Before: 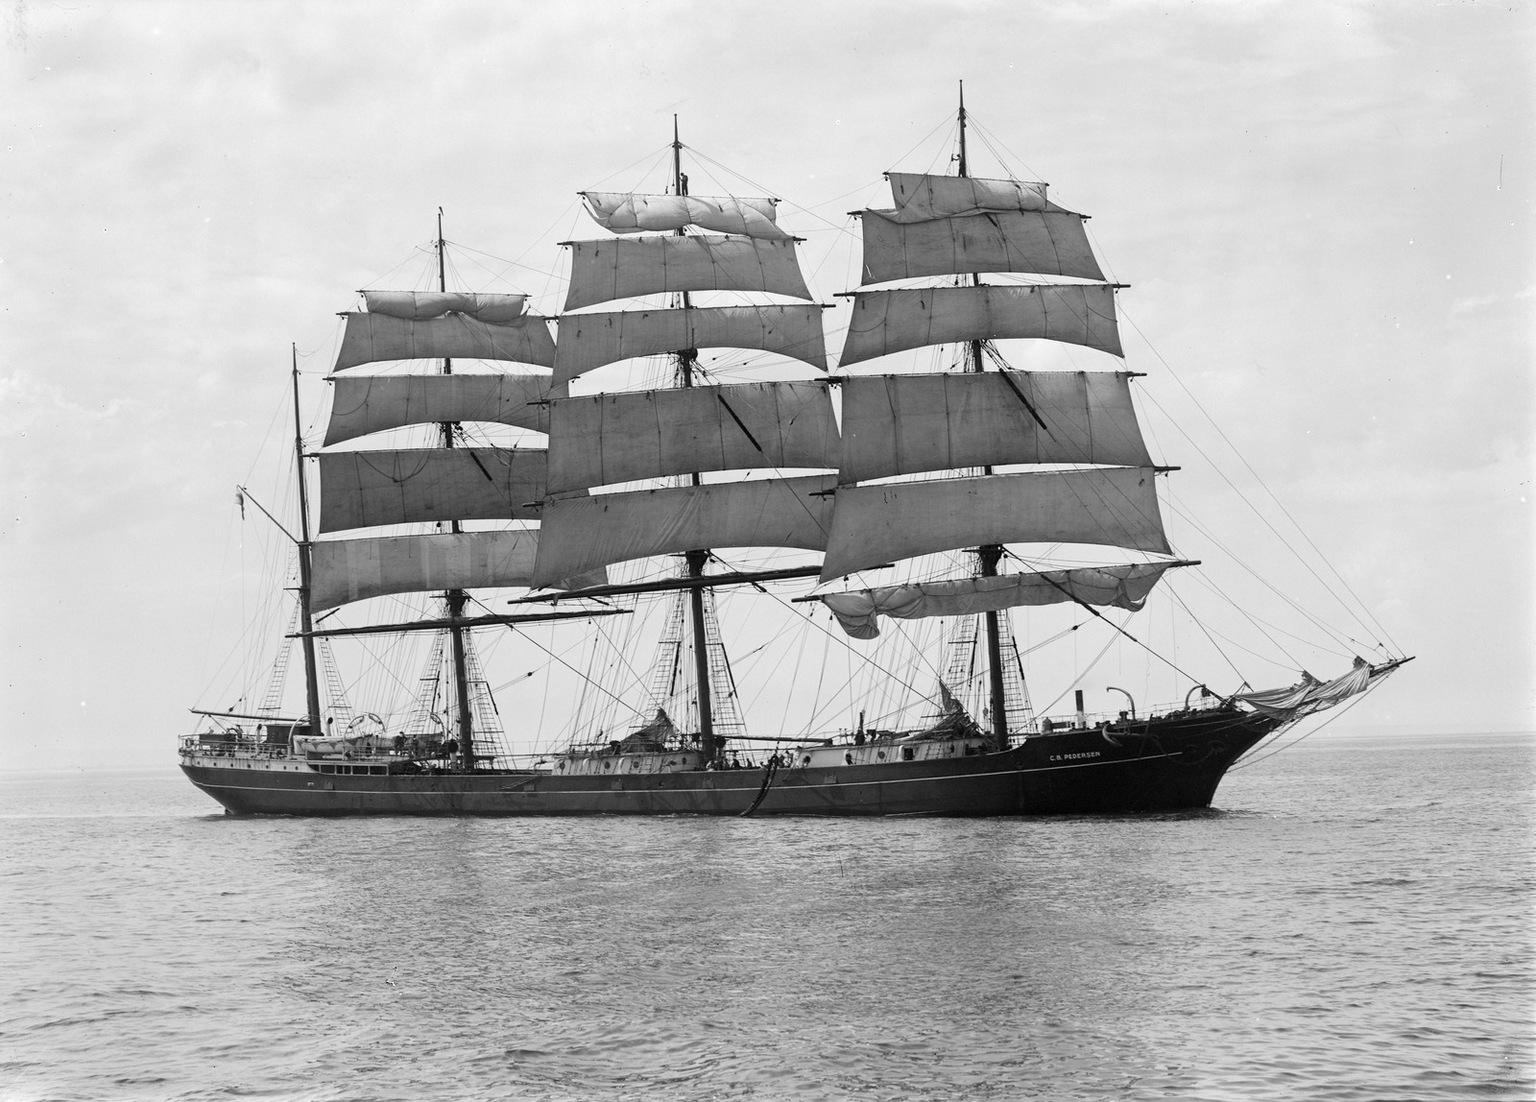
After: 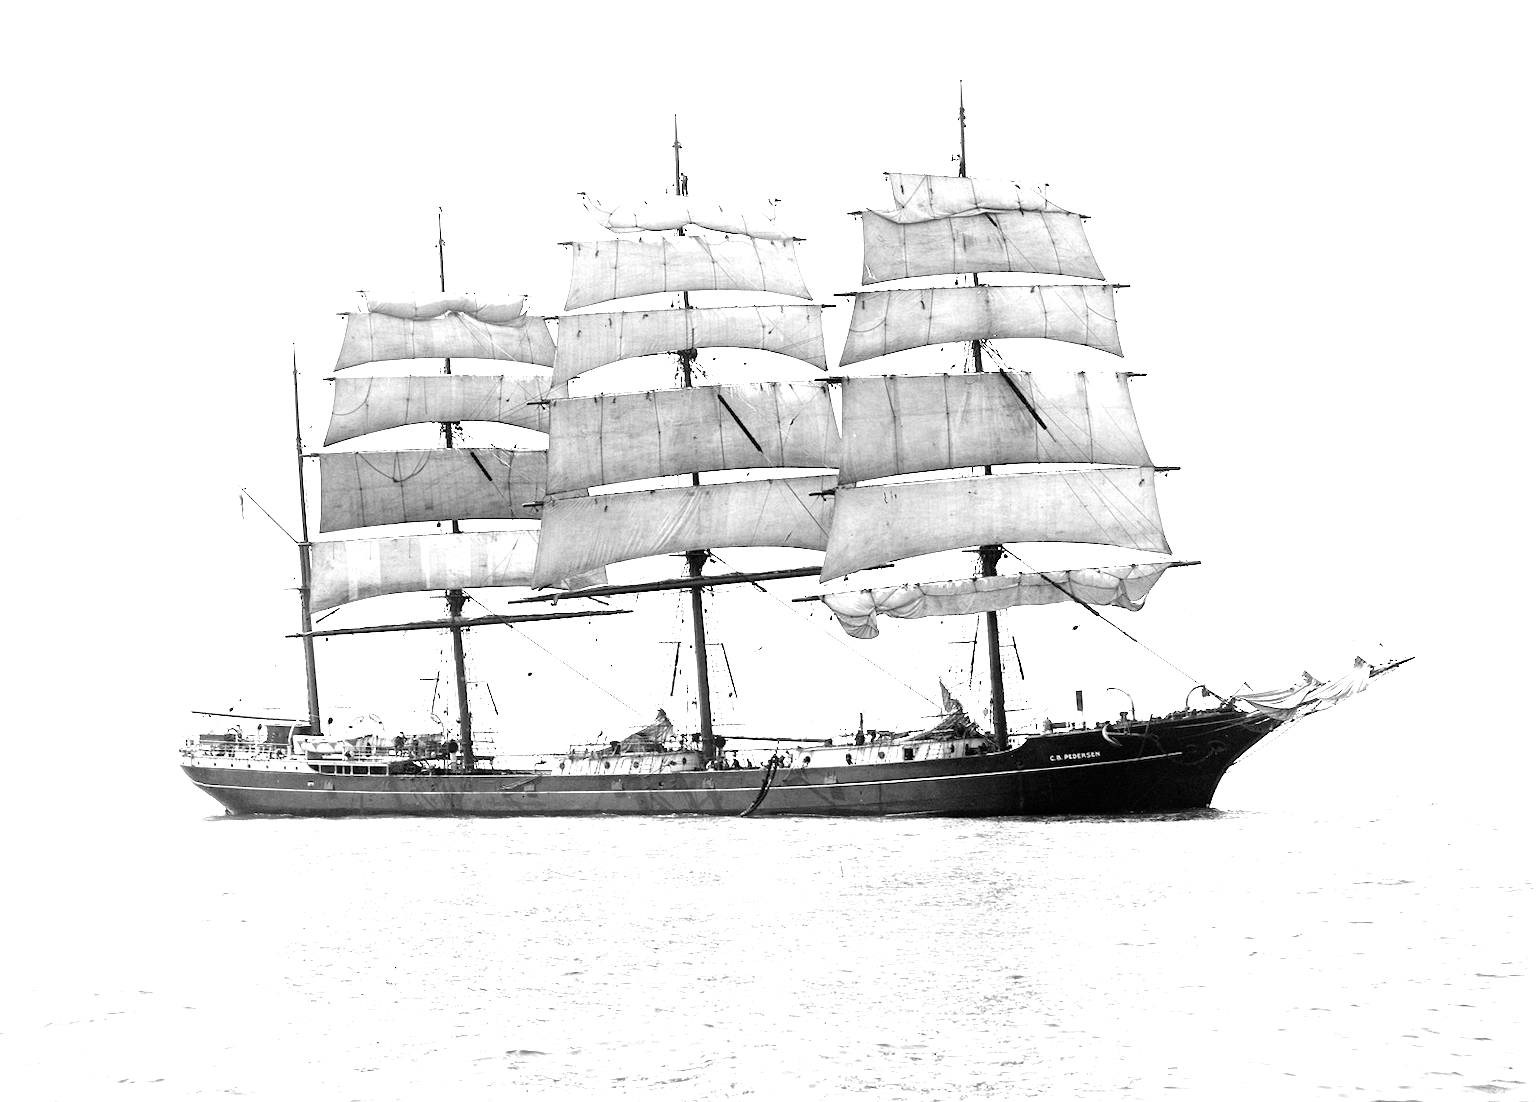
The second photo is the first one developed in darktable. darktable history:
exposure: black level correction 0, exposure 1.378 EV, compensate highlight preservation false
tone equalizer: -8 EV -0.786 EV, -7 EV -0.672 EV, -6 EV -0.6 EV, -5 EV -0.4 EV, -3 EV 0.391 EV, -2 EV 0.6 EV, -1 EV 0.683 EV, +0 EV 0.773 EV
